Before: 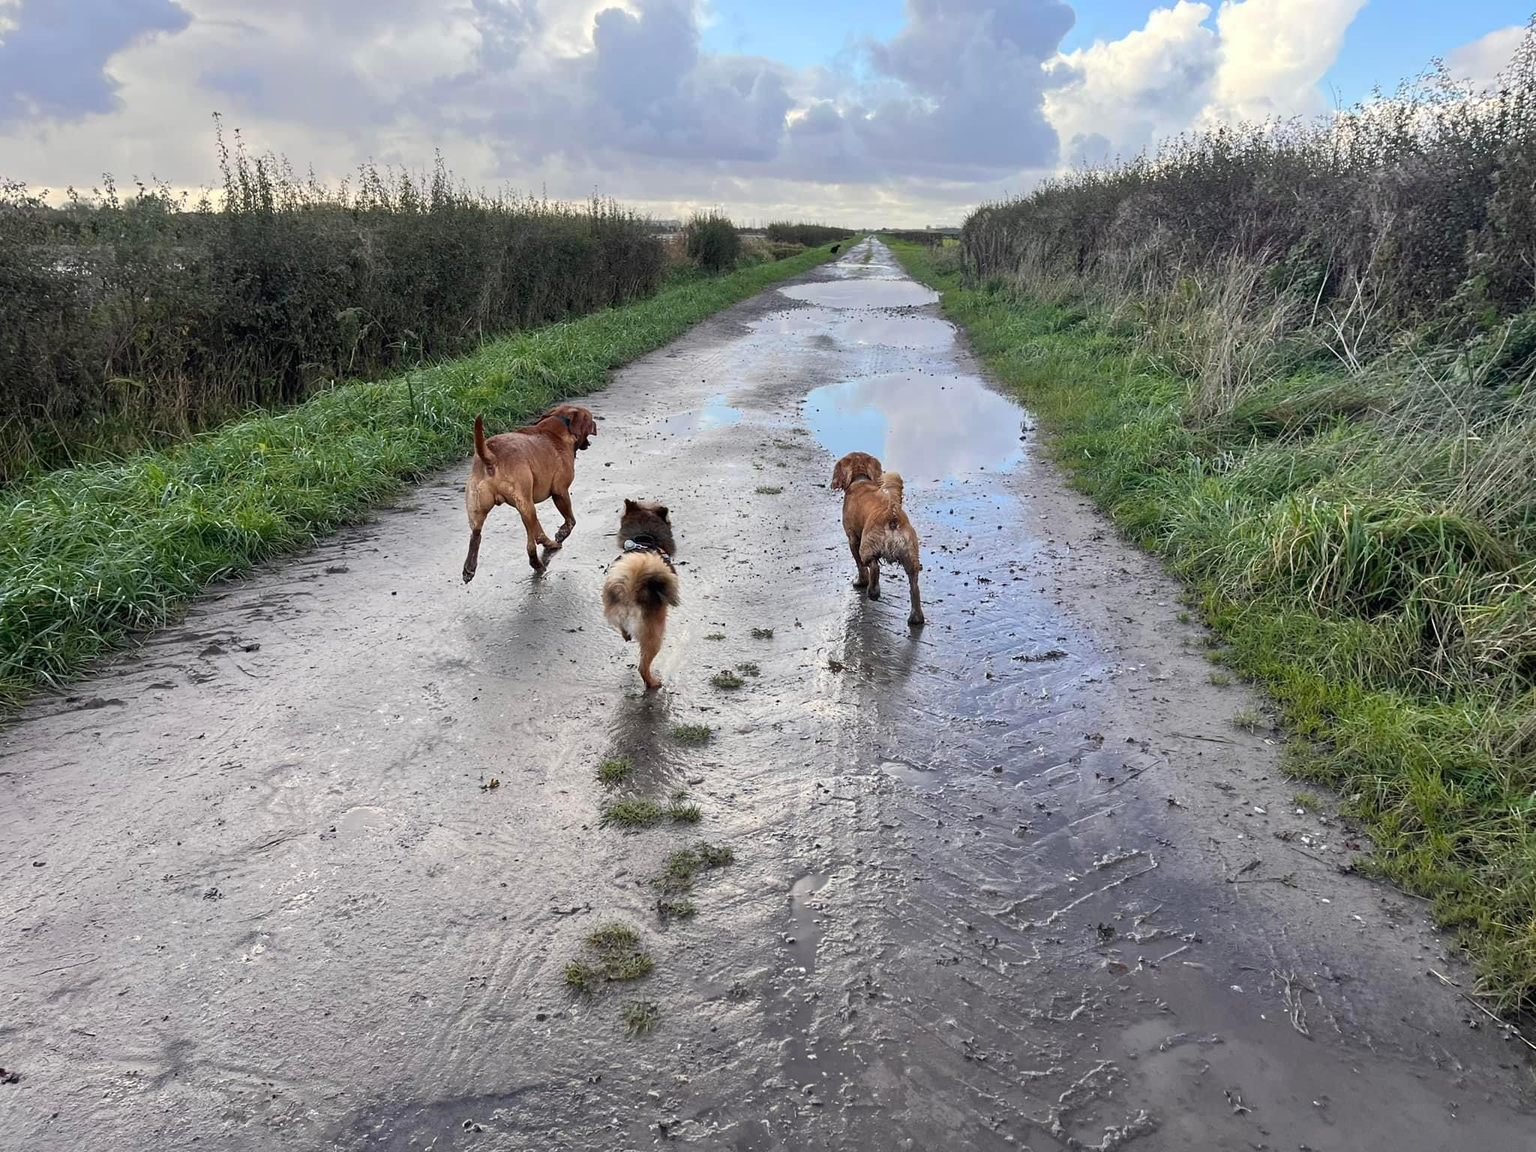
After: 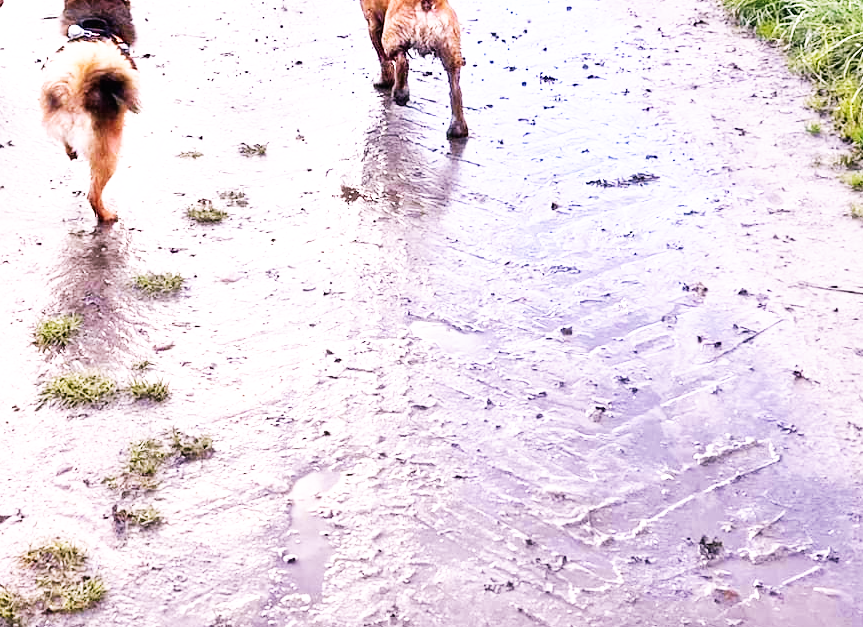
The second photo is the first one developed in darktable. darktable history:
base curve: curves: ch0 [(0, 0) (0.007, 0.004) (0.027, 0.03) (0.046, 0.07) (0.207, 0.54) (0.442, 0.872) (0.673, 0.972) (1, 1)], preserve colors none
crop: left 37.321%, top 45.265%, right 20.519%, bottom 13.865%
velvia: on, module defaults
exposure: black level correction 0, exposure 0.693 EV, compensate exposure bias true, compensate highlight preservation false
color calibration: output R [1.063, -0.012, -0.003, 0], output B [-0.079, 0.047, 1, 0], illuminant as shot in camera, x 0.358, y 0.373, temperature 4628.91 K
